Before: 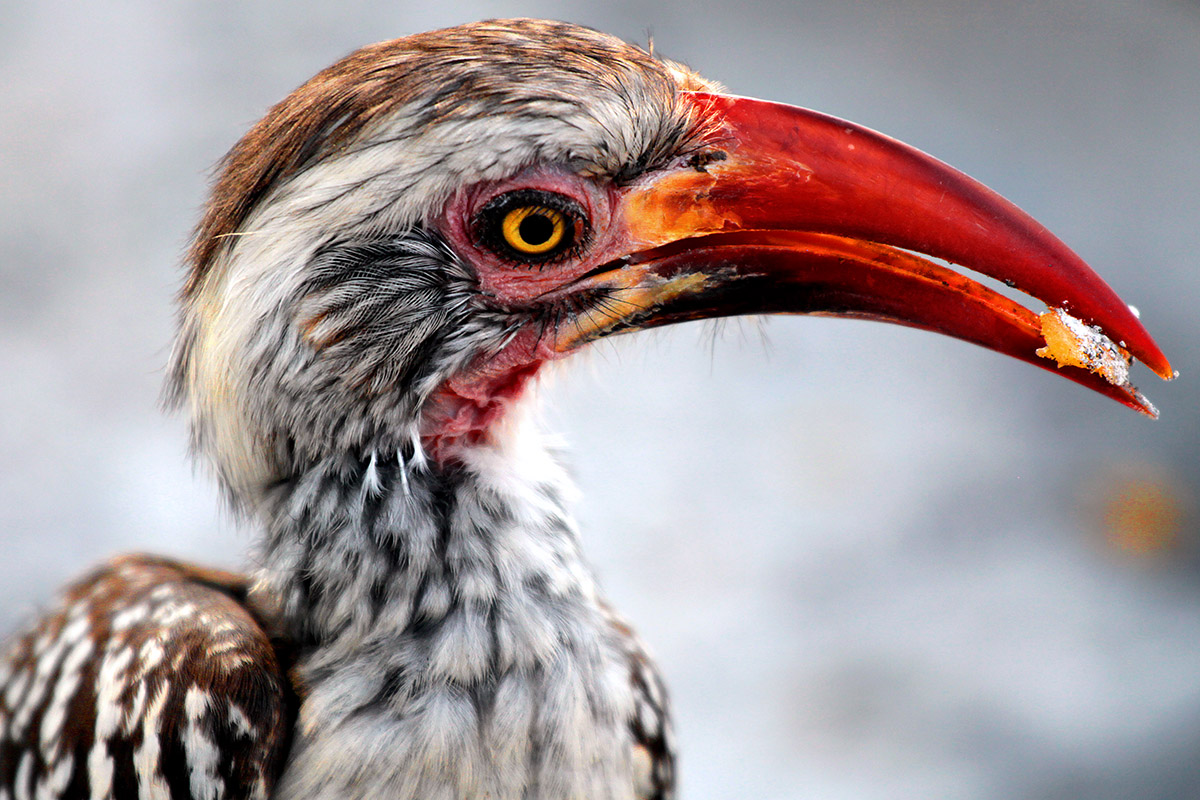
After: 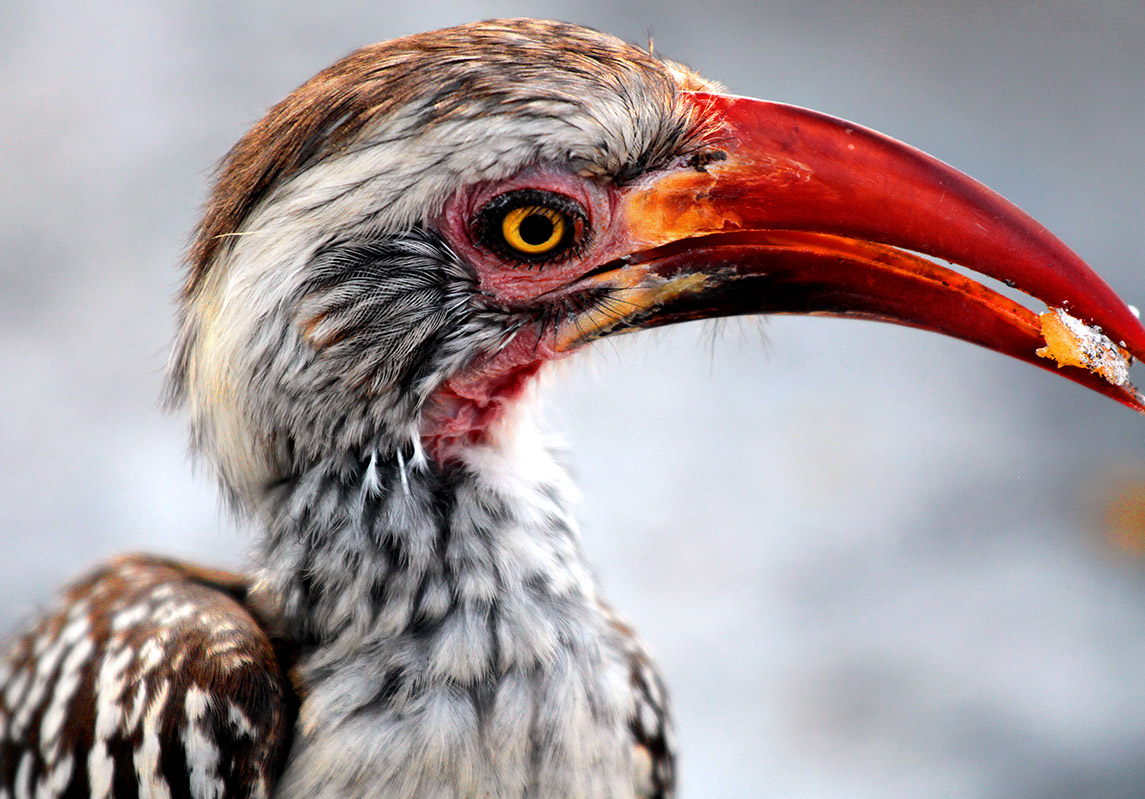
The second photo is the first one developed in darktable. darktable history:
crop: right 4.534%, bottom 0.017%
